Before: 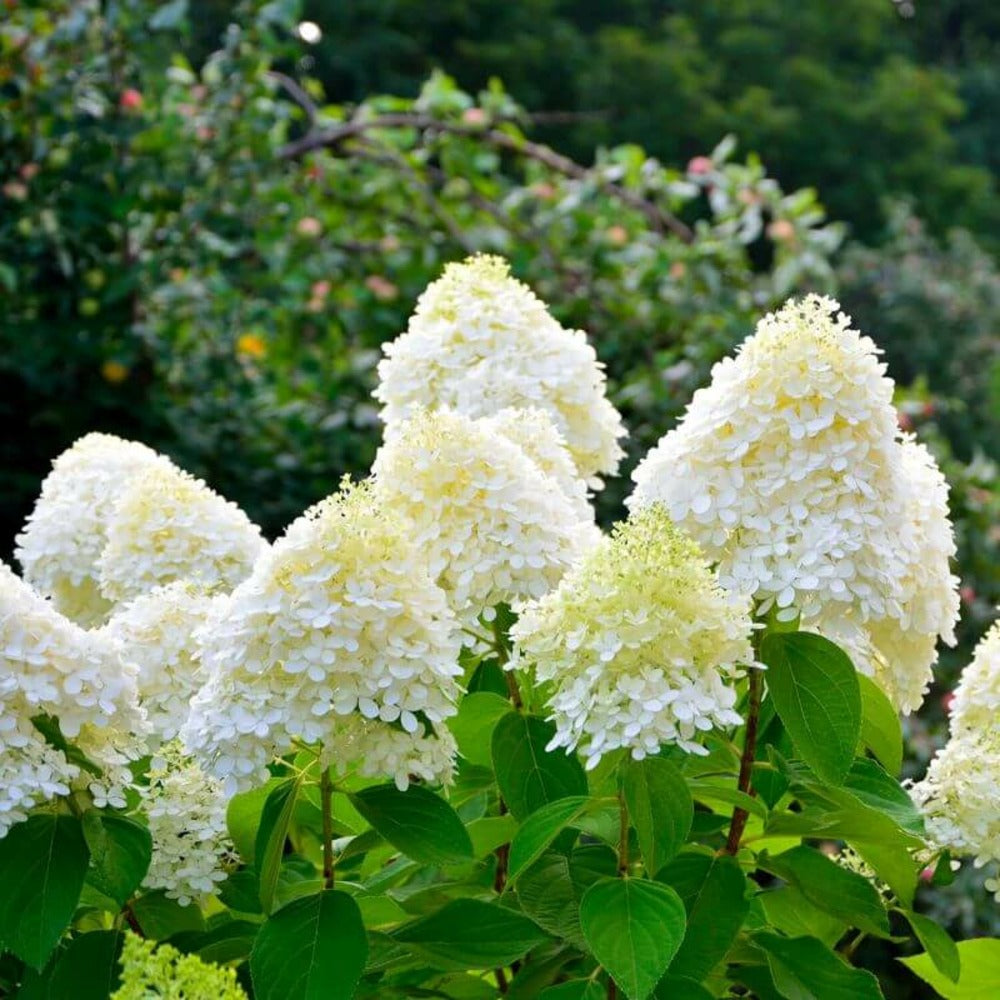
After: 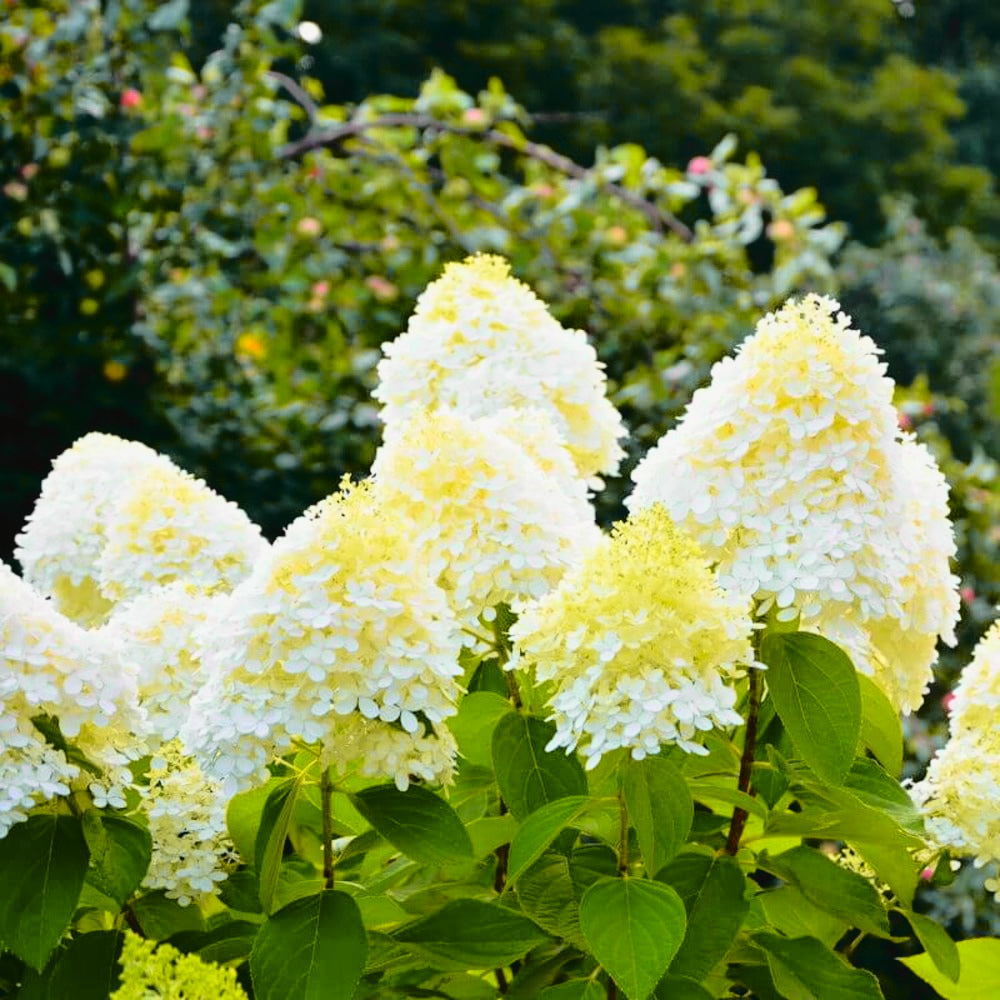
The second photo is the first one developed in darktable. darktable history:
velvia: on, module defaults
exposure: compensate highlight preservation false
shadows and highlights: radius 93.07, shadows -14.46, white point adjustment 0.23, highlights 31.48, compress 48.23%, highlights color adjustment 52.79%, soften with gaussian
tone curve: curves: ch0 [(0, 0.029) (0.168, 0.142) (0.359, 0.44) (0.469, 0.544) (0.634, 0.722) (0.858, 0.903) (1, 0.968)]; ch1 [(0, 0) (0.437, 0.453) (0.472, 0.47) (0.502, 0.502) (0.54, 0.534) (0.57, 0.592) (0.618, 0.66) (0.699, 0.749) (0.859, 0.899) (1, 1)]; ch2 [(0, 0) (0.33, 0.301) (0.421, 0.443) (0.476, 0.498) (0.505, 0.503) (0.547, 0.557) (0.586, 0.634) (0.608, 0.676) (1, 1)], color space Lab, independent channels, preserve colors none
